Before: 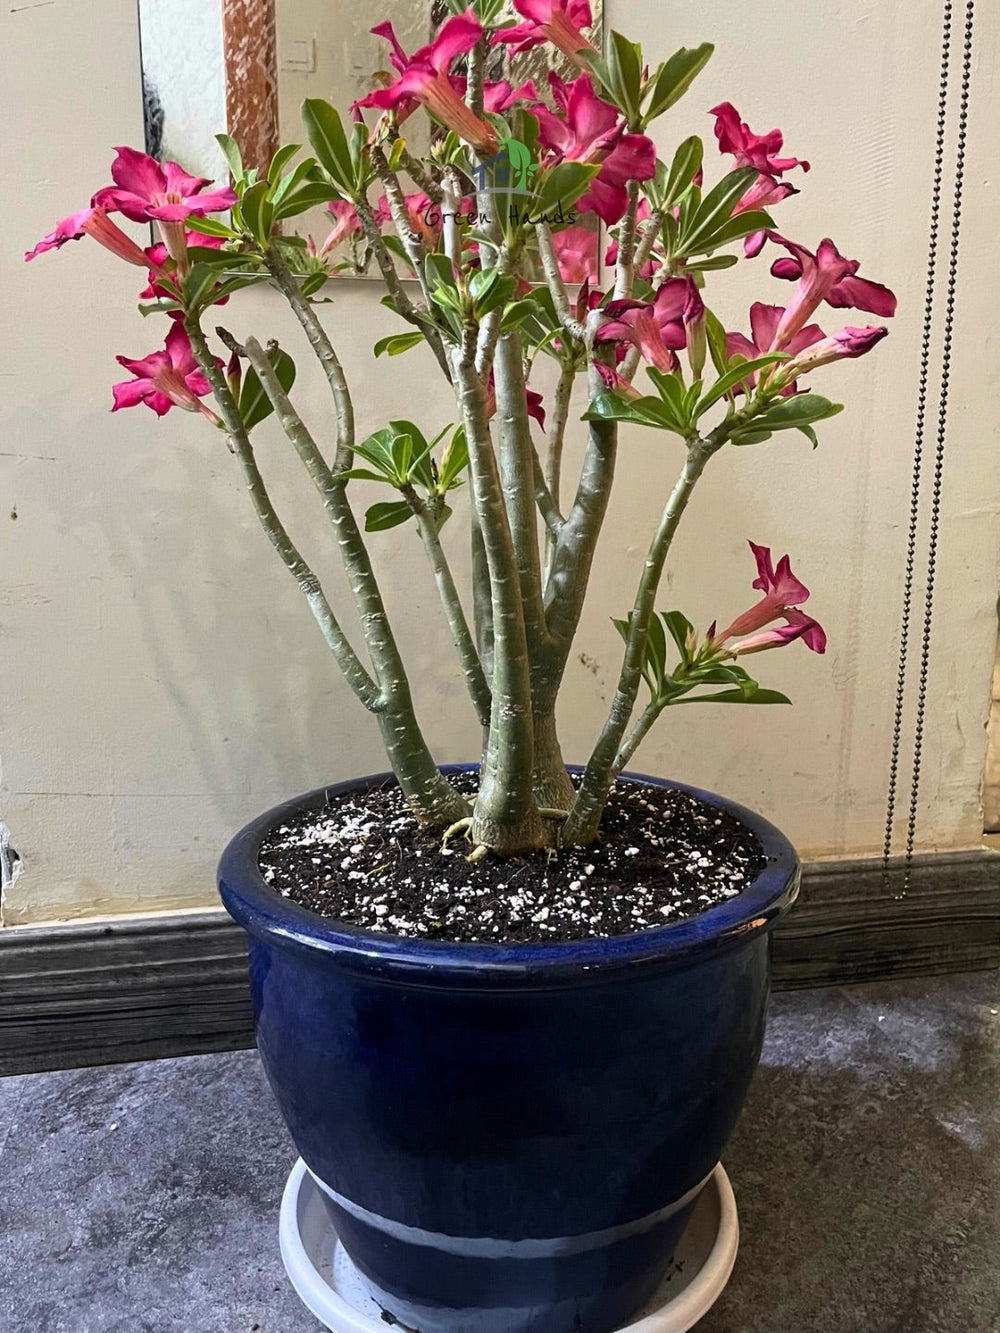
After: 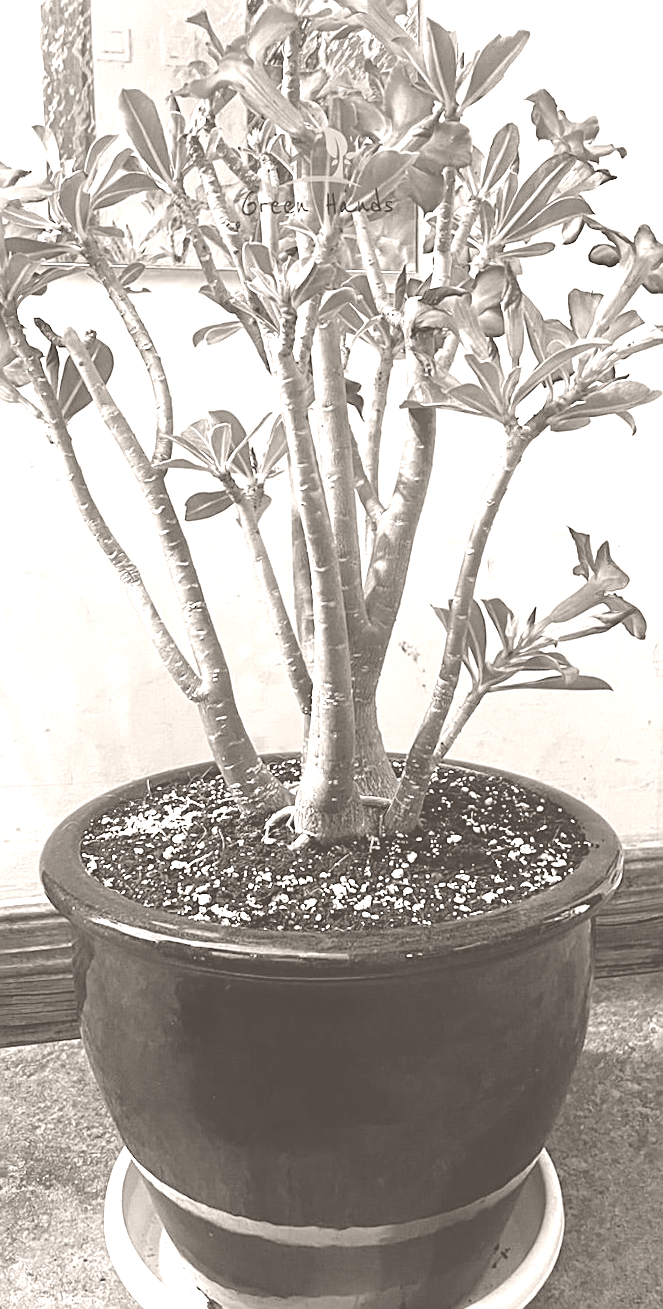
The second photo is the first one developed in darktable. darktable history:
crop and rotate: left 17.732%, right 15.423%
rotate and perspective: rotation -0.45°, automatic cropping original format, crop left 0.008, crop right 0.992, crop top 0.012, crop bottom 0.988
colorize: hue 34.49°, saturation 35.33%, source mix 100%, lightness 55%, version 1
sharpen: on, module defaults
